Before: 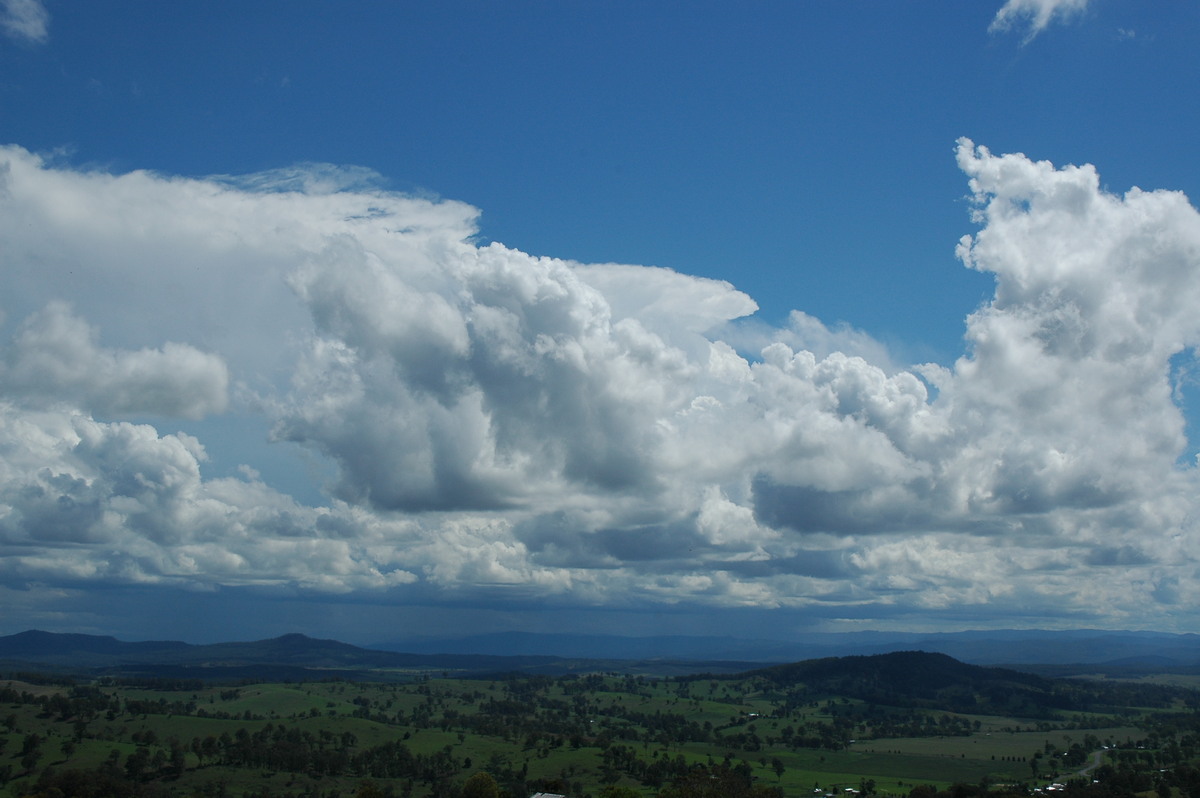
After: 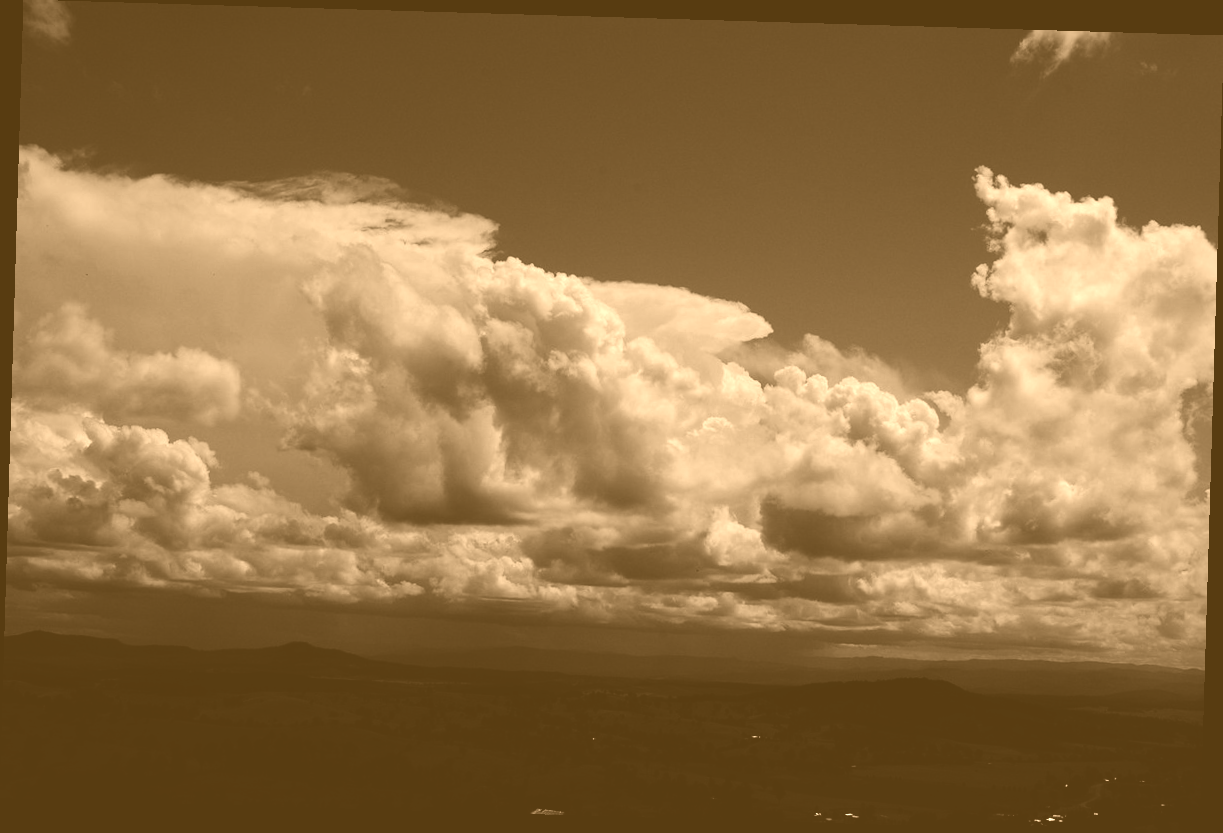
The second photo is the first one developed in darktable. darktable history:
rotate and perspective: rotation 1.72°, automatic cropping off
colorize: hue 28.8°, source mix 100%
exposure: black level correction -0.002, exposure 0.54 EV, compensate highlight preservation false
filmic rgb: black relative exposure -7.5 EV, white relative exposure 5 EV, hardness 3.31, contrast 1.3, contrast in shadows safe
contrast brightness saturation: brightness -1, saturation 1
